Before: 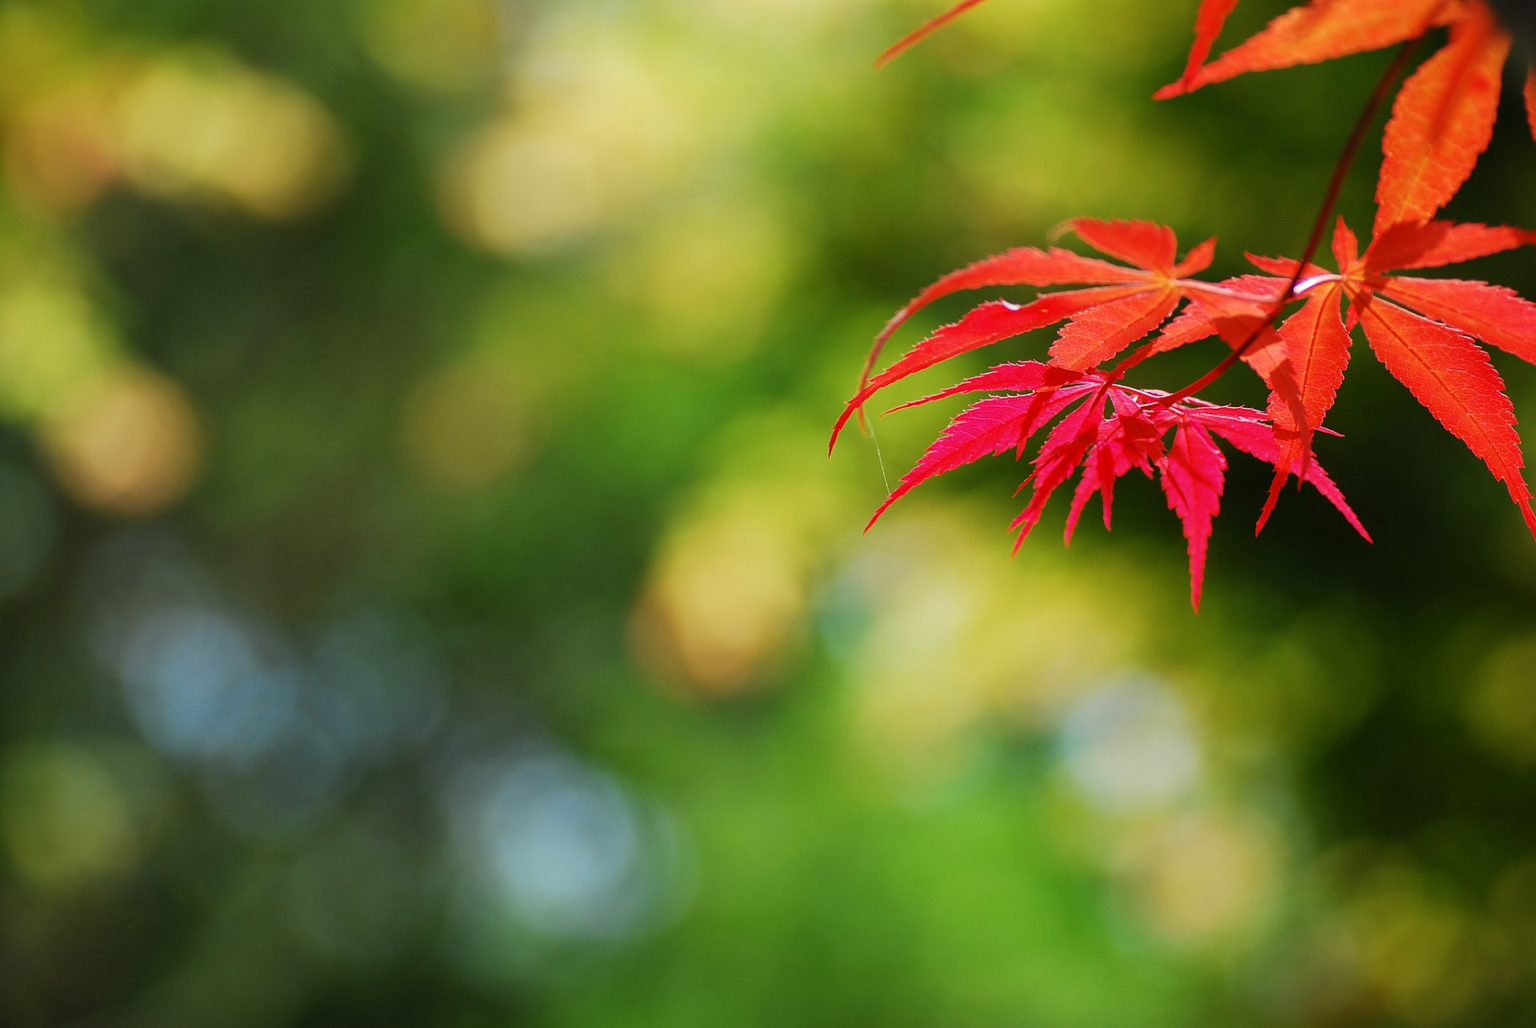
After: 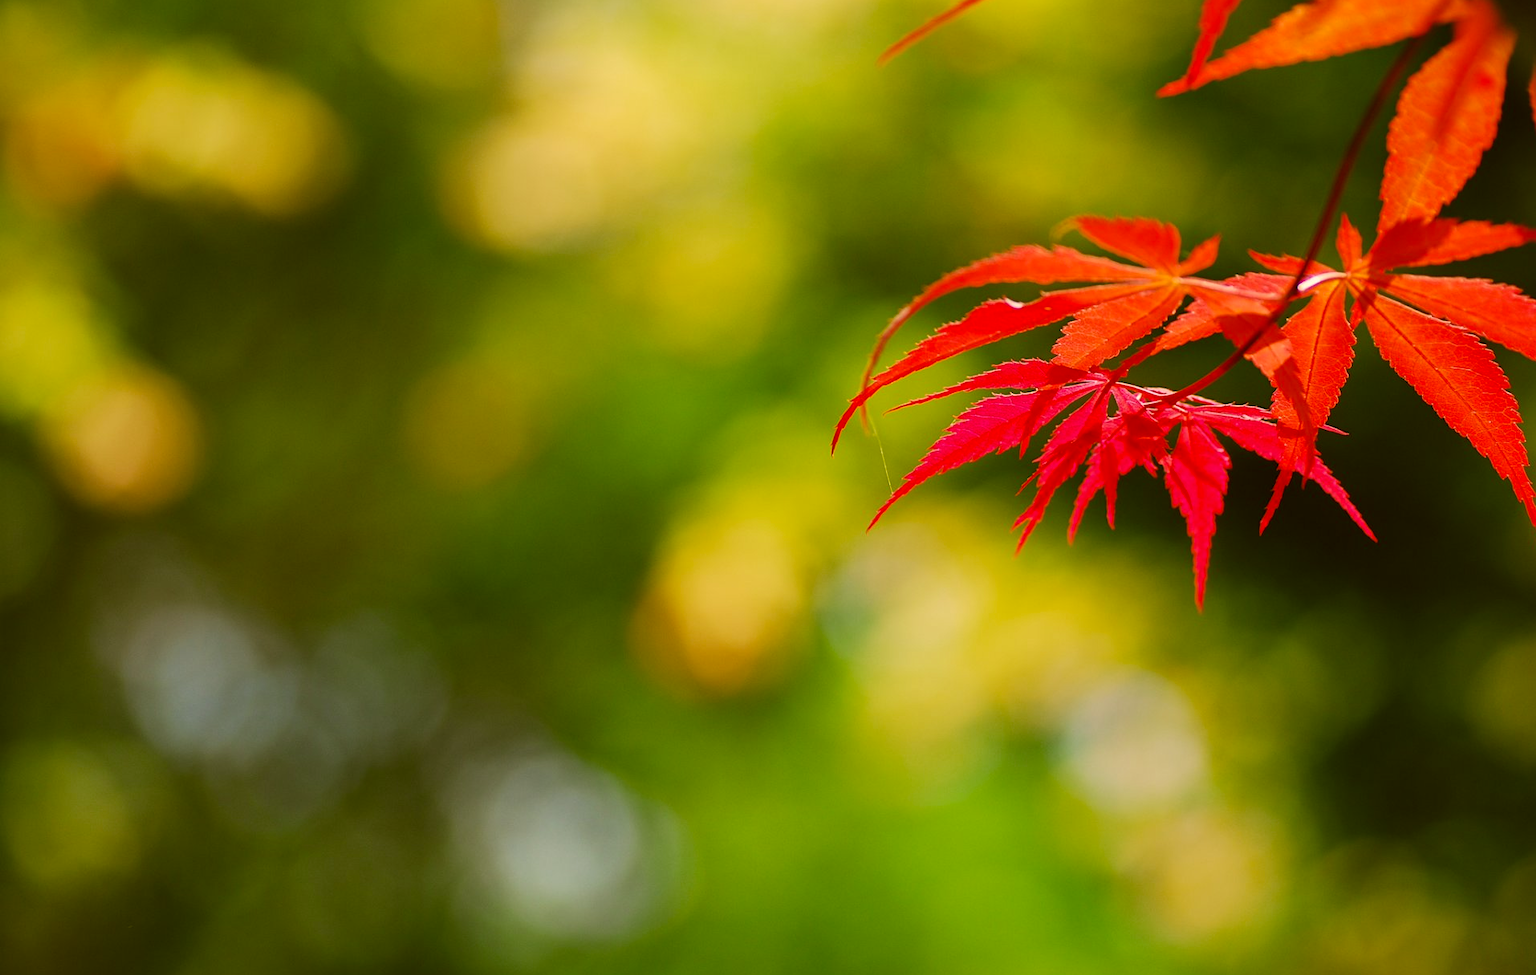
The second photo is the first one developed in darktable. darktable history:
color correction: highlights a* 8.95, highlights b* 15.09, shadows a* -0.373, shadows b* 25.77
crop: top 0.386%, right 0.266%, bottom 5.037%
